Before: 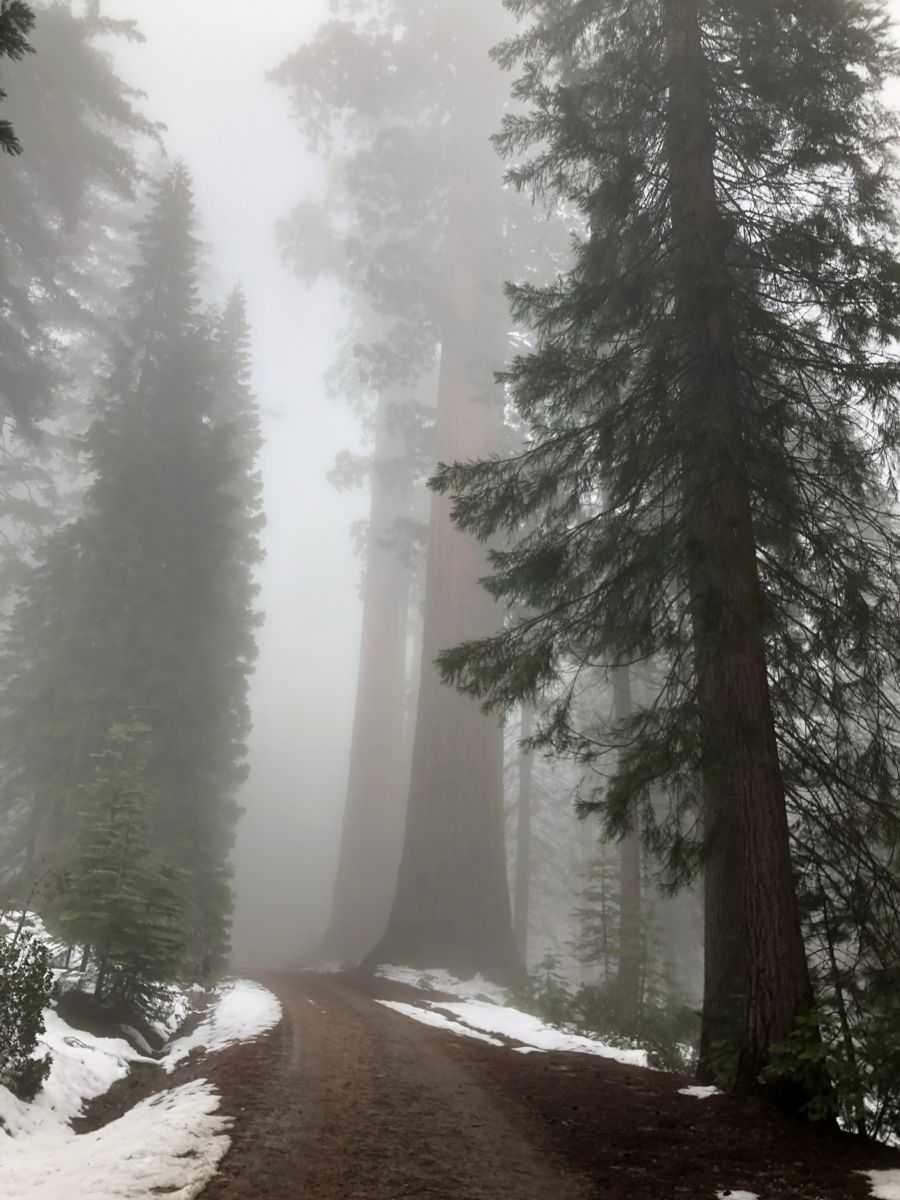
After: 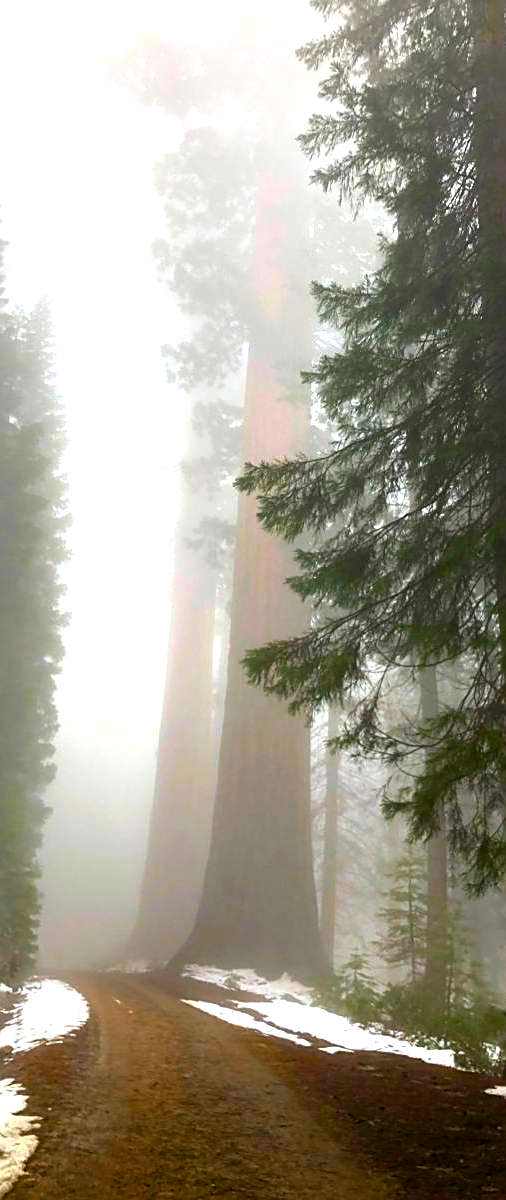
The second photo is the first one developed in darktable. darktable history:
color balance rgb: linear chroma grading › global chroma 20%, perceptual saturation grading › global saturation 65%, perceptual saturation grading › highlights 50%, perceptual saturation grading › shadows 30%, perceptual brilliance grading › global brilliance 12%, perceptual brilliance grading › highlights 15%, global vibrance 20%
sharpen: on, module defaults
crop: left 21.496%, right 22.254%
